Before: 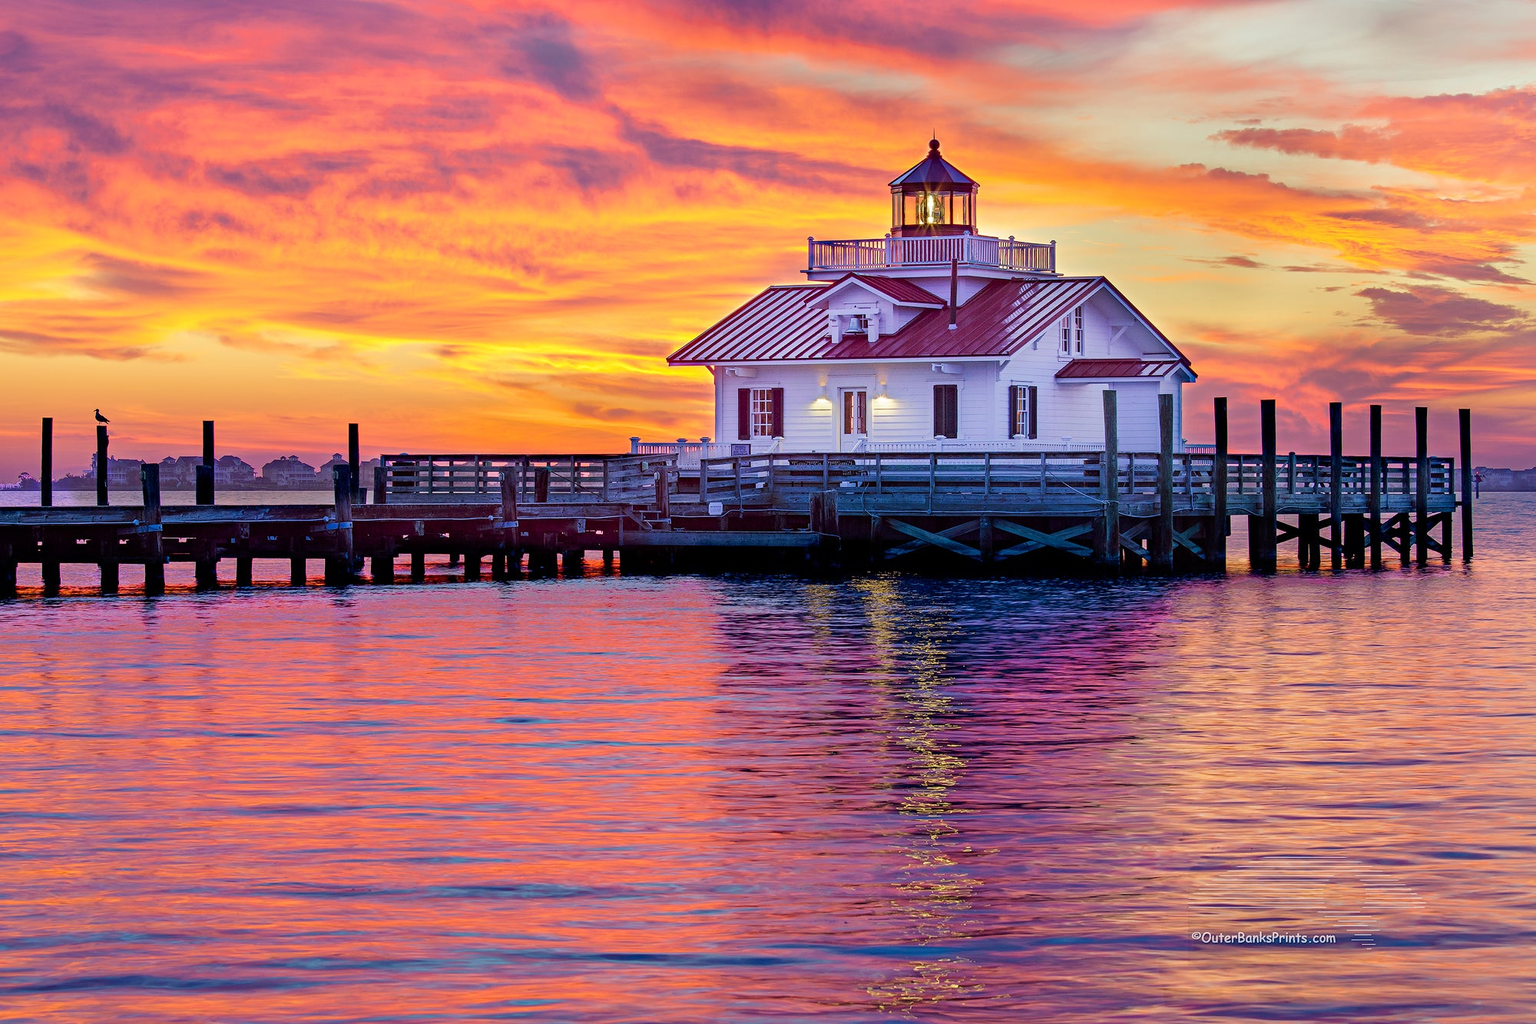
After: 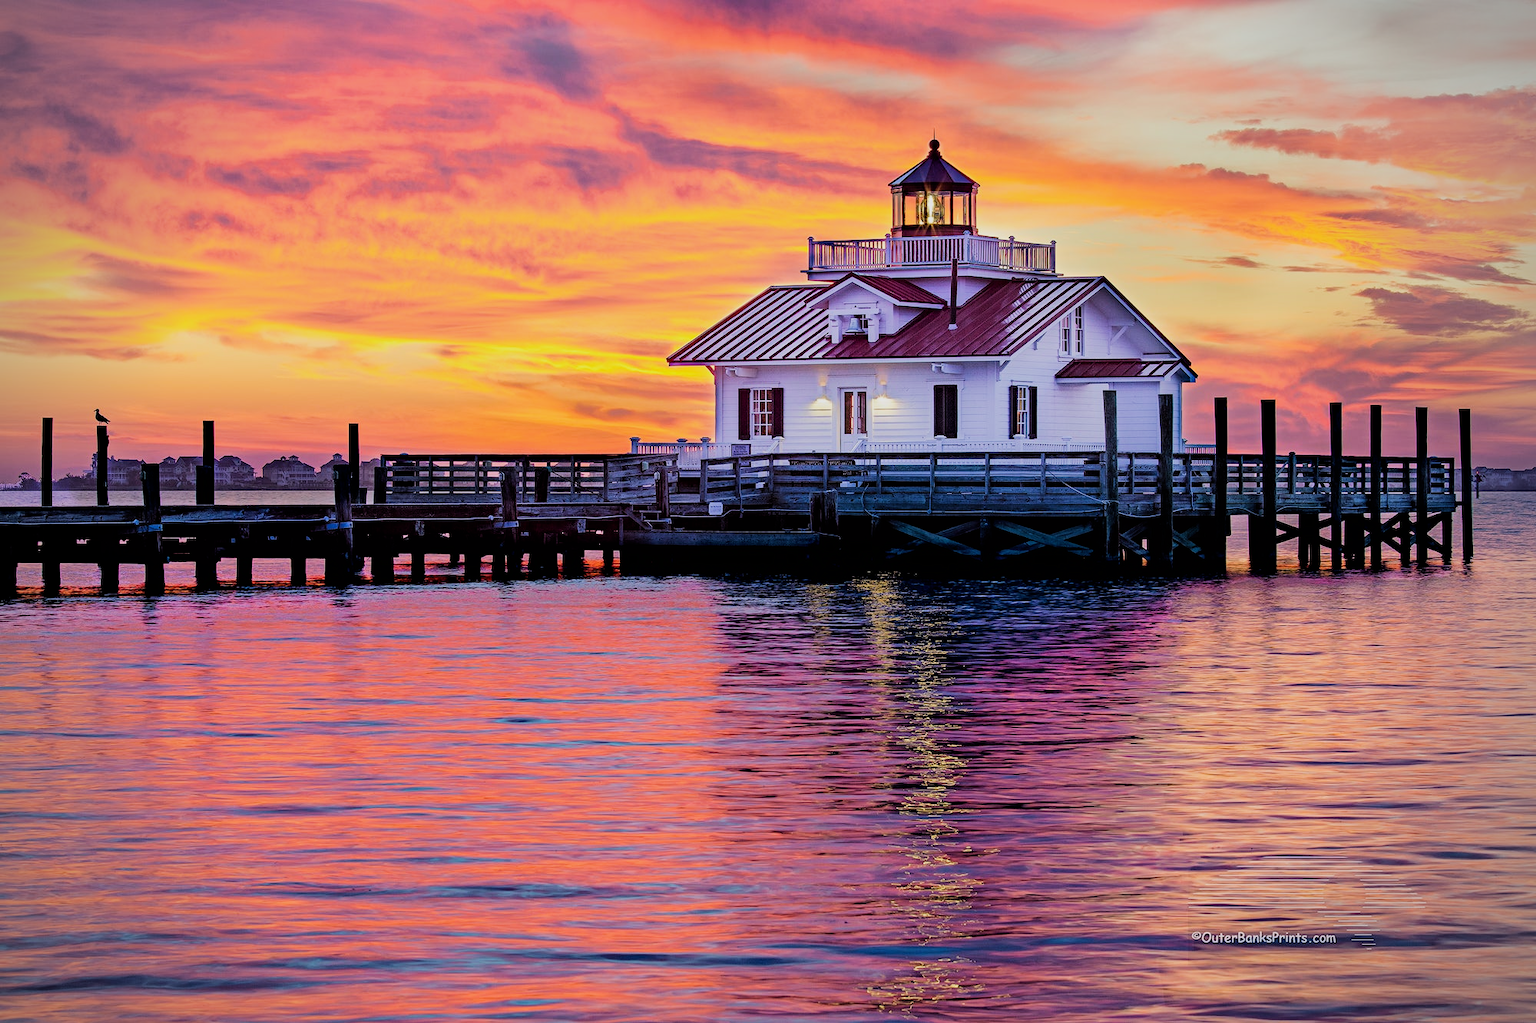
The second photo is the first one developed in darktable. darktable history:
filmic rgb: black relative exposure -5.04 EV, white relative exposure 3.98 EV, threshold 2.97 EV, hardness 2.88, contrast 1.298, highlights saturation mix -28.72%, iterations of high-quality reconstruction 0, enable highlight reconstruction true
vignetting: on, module defaults
